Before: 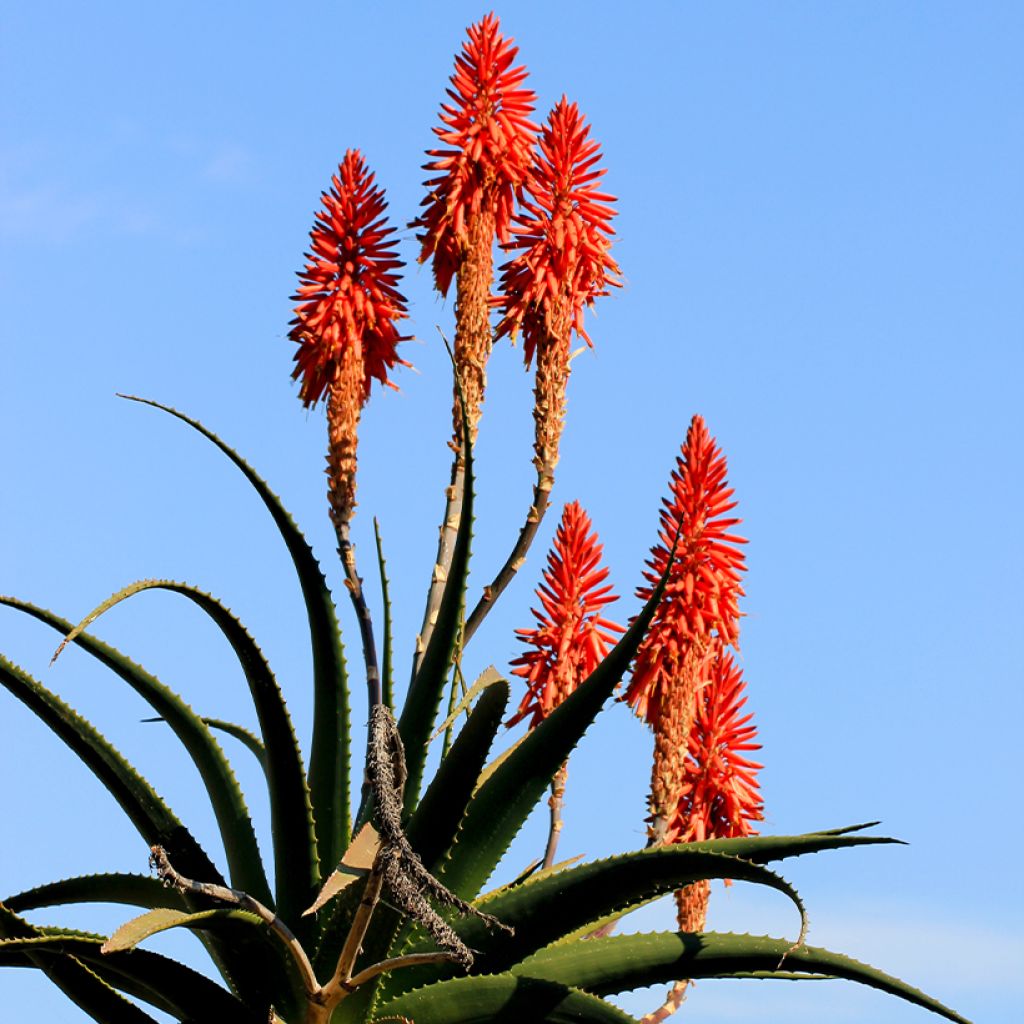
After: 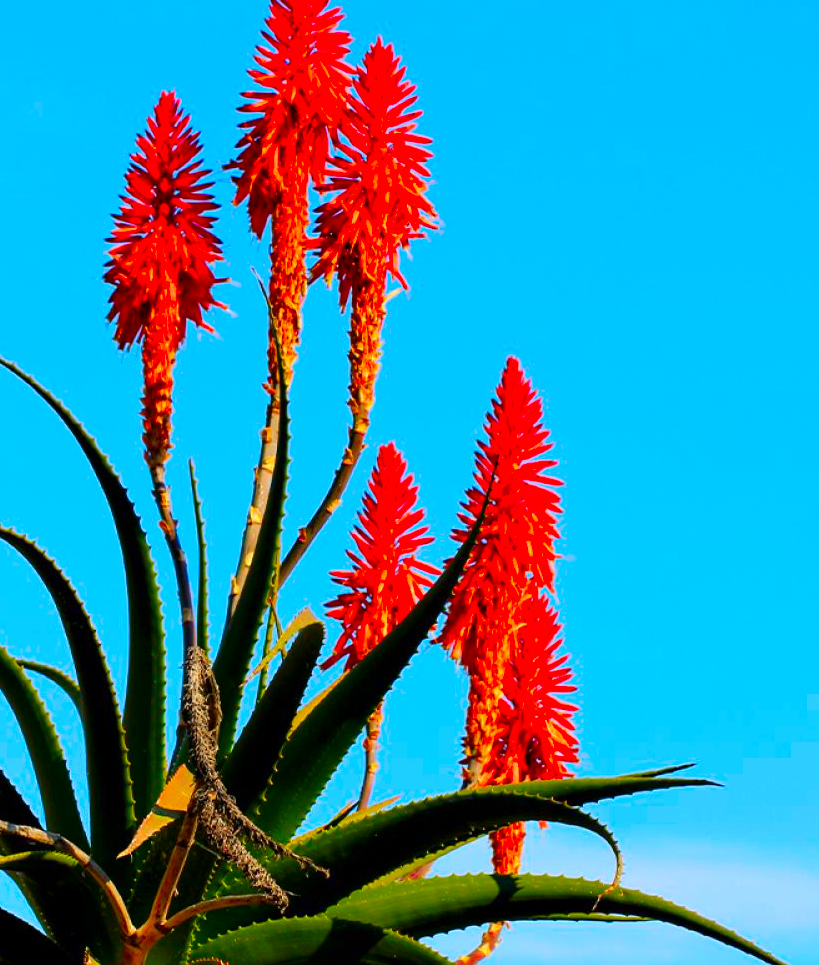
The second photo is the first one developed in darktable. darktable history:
color correction: highlights b* -0.012, saturation 2.14
crop and rotate: left 18.152%, top 5.747%, right 1.773%
